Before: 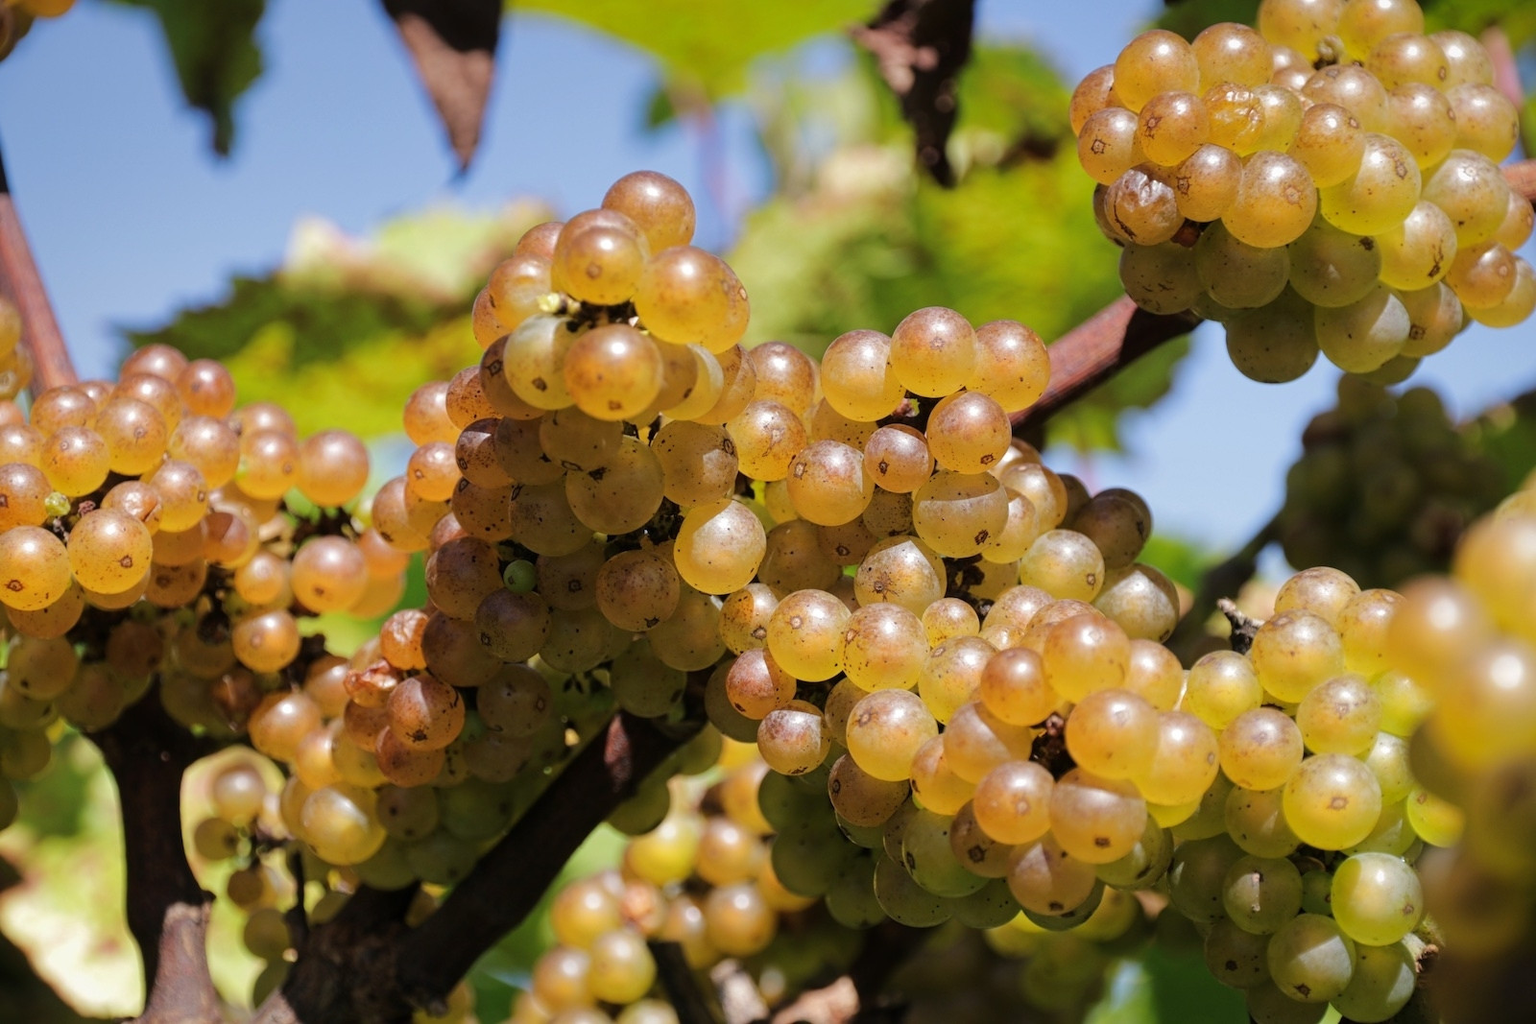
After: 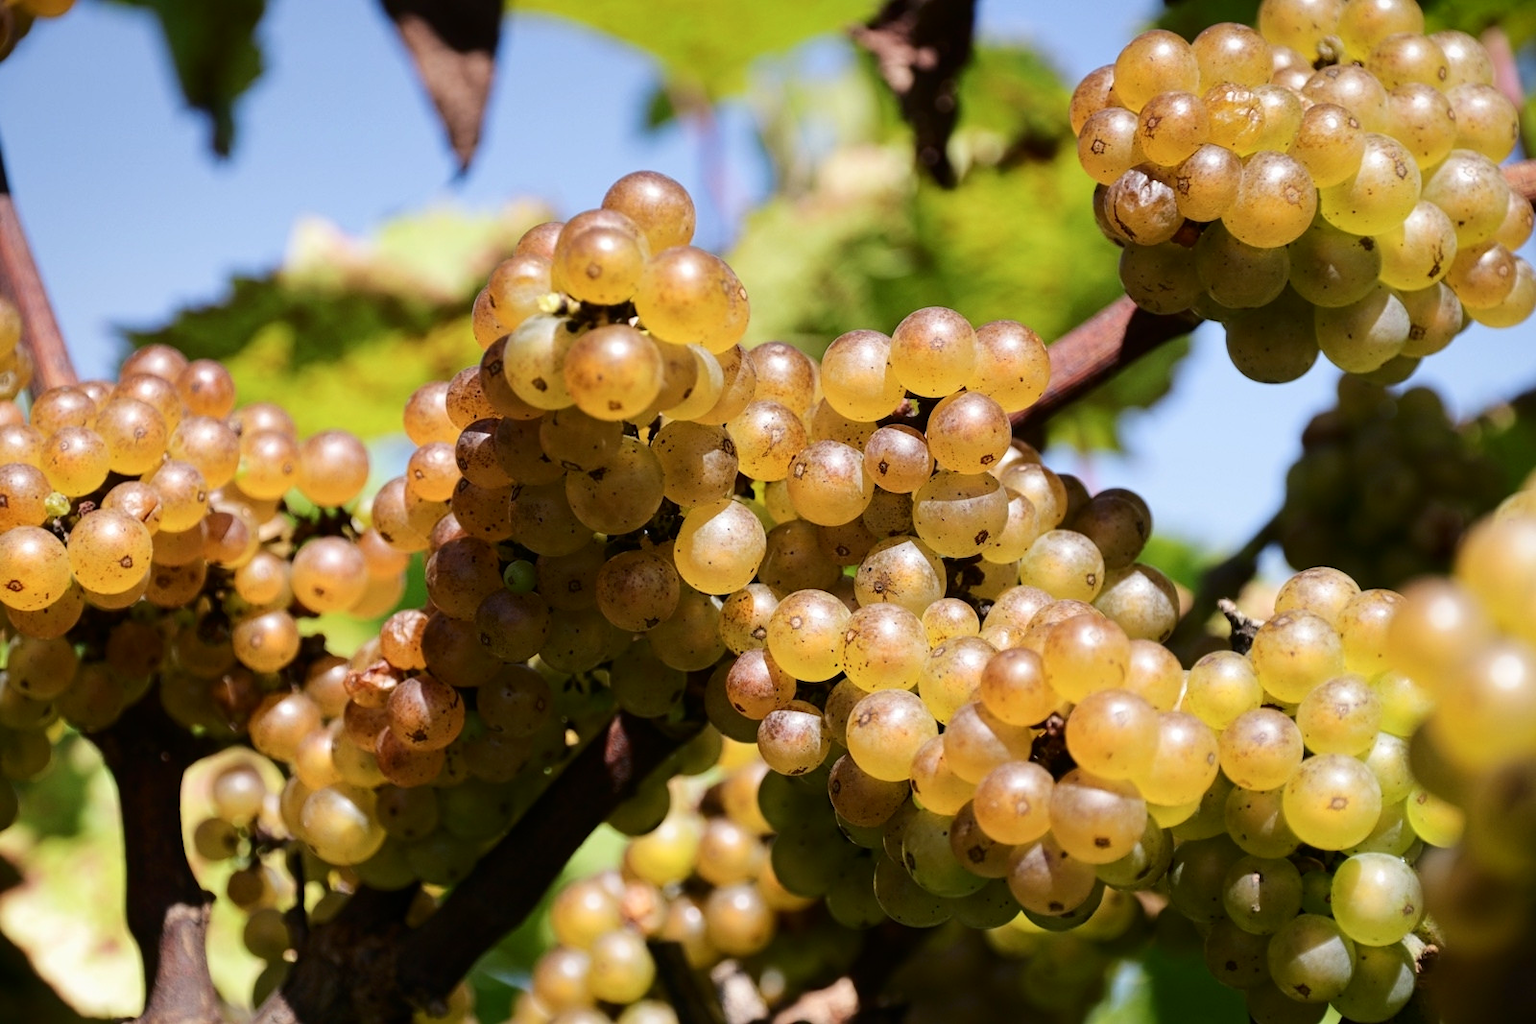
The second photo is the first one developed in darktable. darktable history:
contrast brightness saturation: contrast 0.223
